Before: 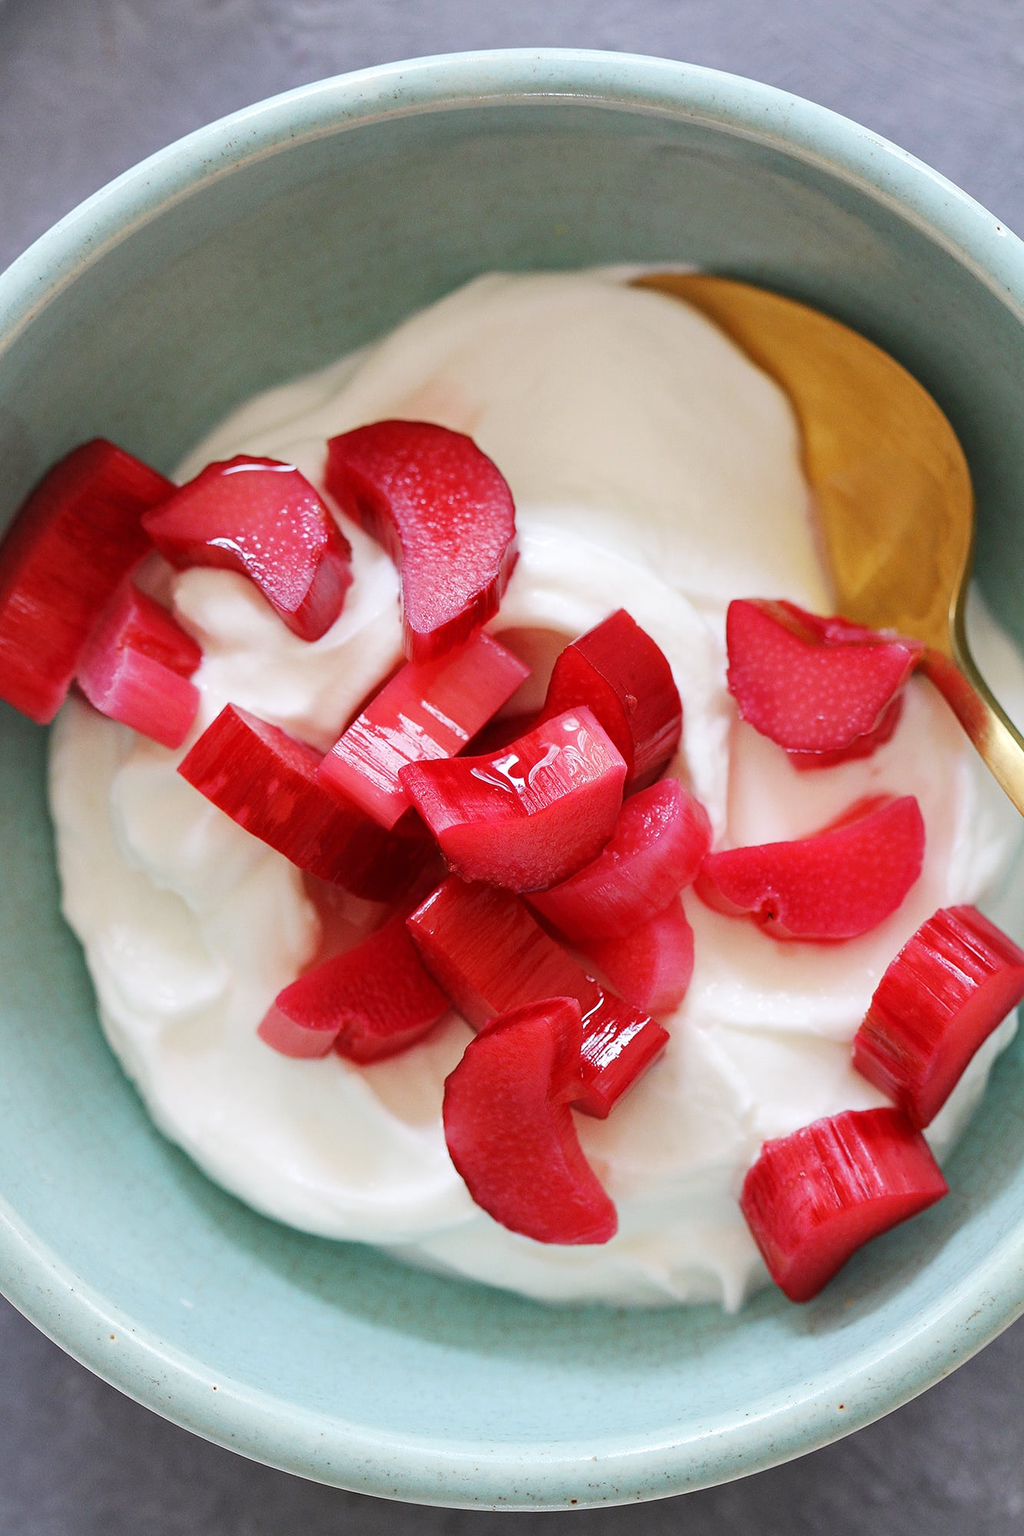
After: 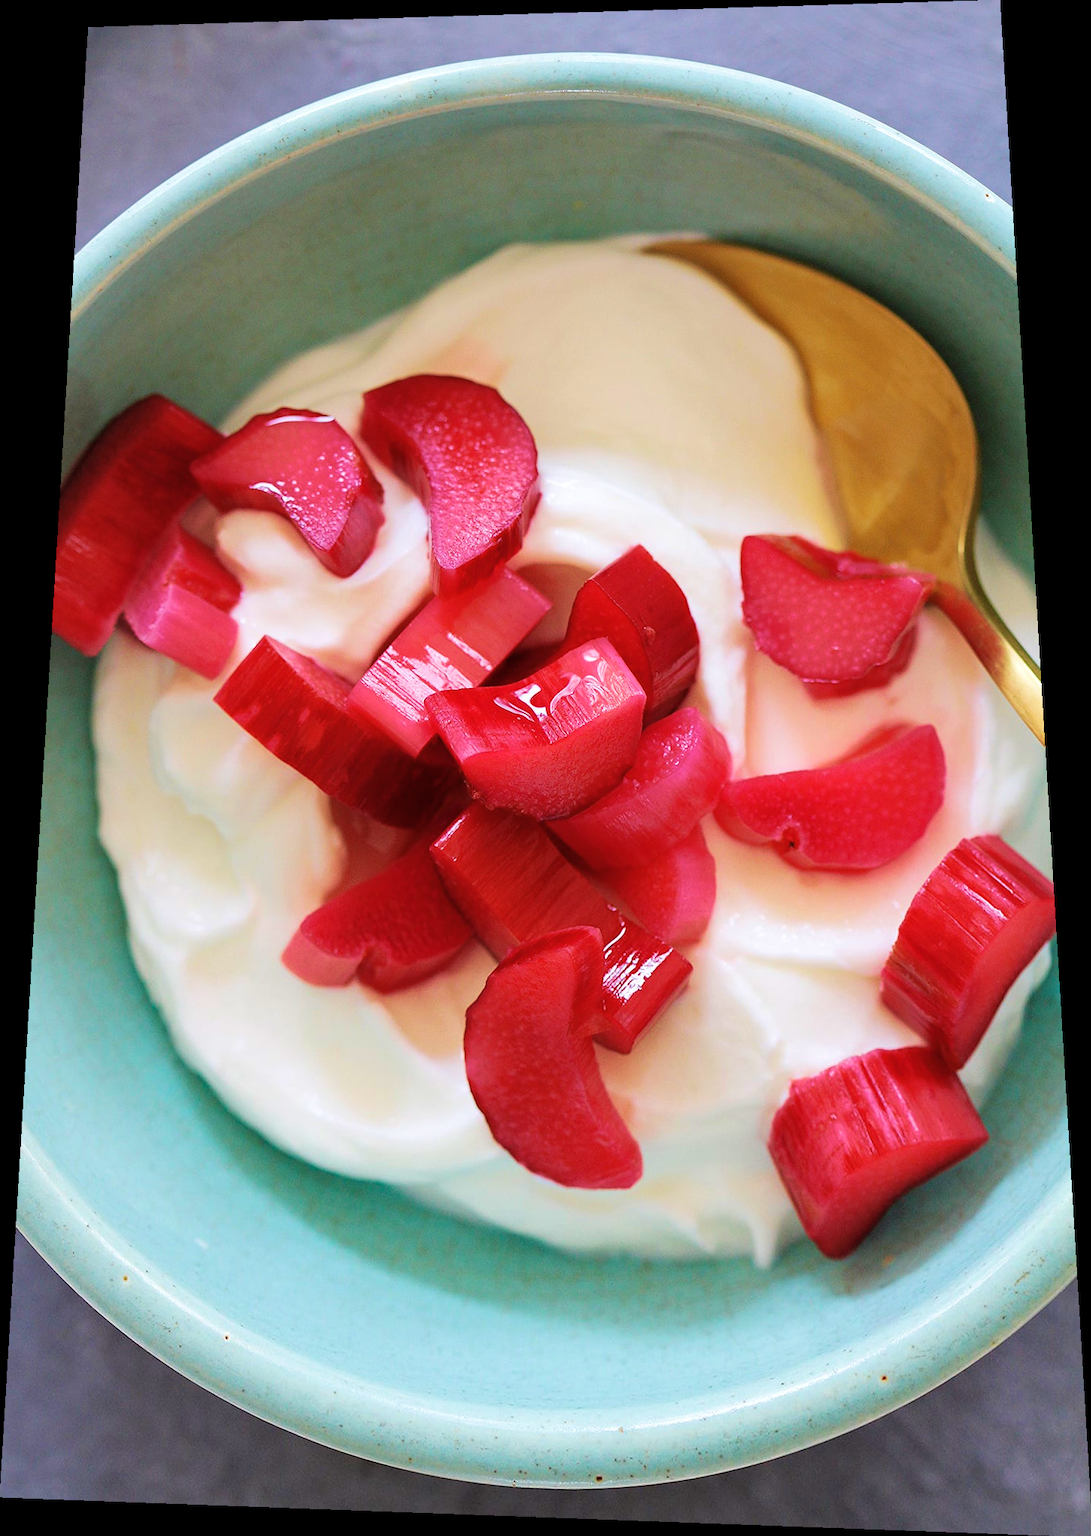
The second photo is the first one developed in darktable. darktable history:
color balance rgb: saturation formula JzAzBz (2021)
rgb curve: curves: ch0 [(0, 0) (0.136, 0.078) (0.262, 0.245) (0.414, 0.42) (1, 1)], compensate middle gray true, preserve colors basic power
rotate and perspective: rotation 0.128°, lens shift (vertical) -0.181, lens shift (horizontal) -0.044, shear 0.001, automatic cropping off
velvia: strength 67.07%, mid-tones bias 0.972
